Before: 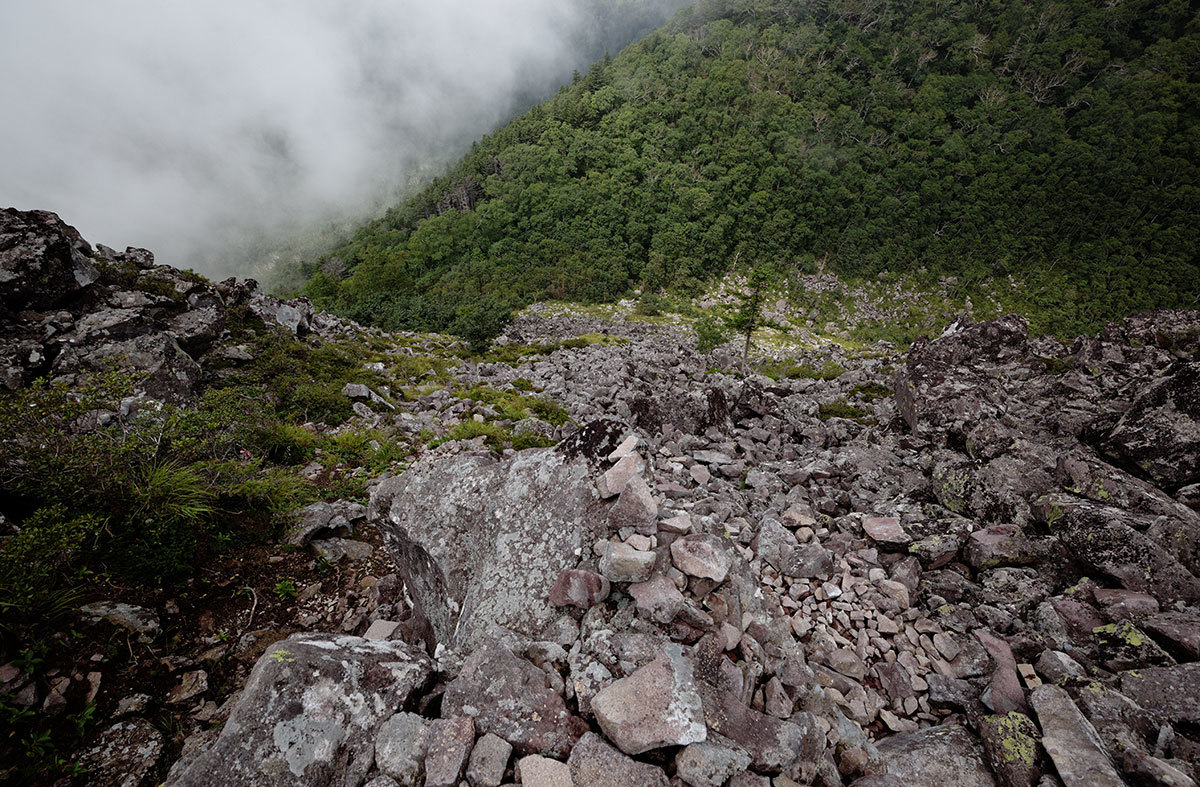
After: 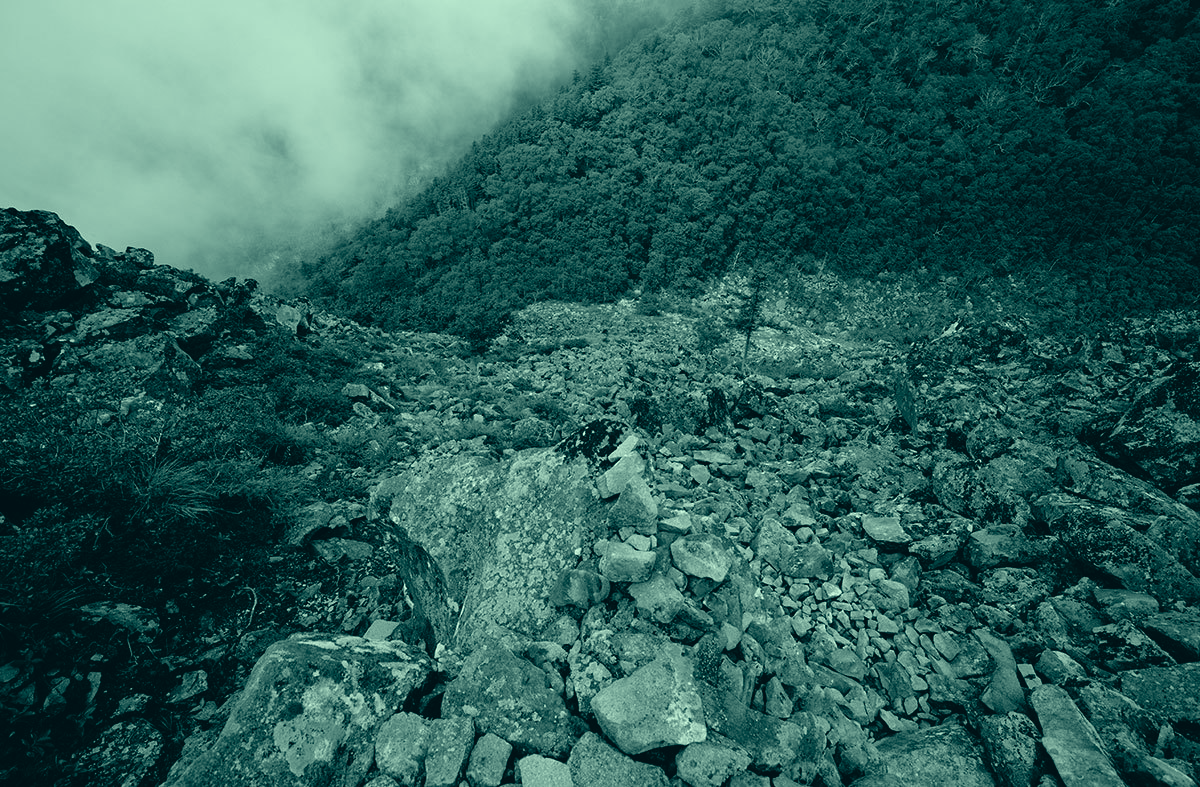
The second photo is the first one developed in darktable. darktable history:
color correction: highlights a* -19.67, highlights b* 9.8, shadows a* -20.95, shadows b* -10.26
contrast brightness saturation: saturation -0.988
